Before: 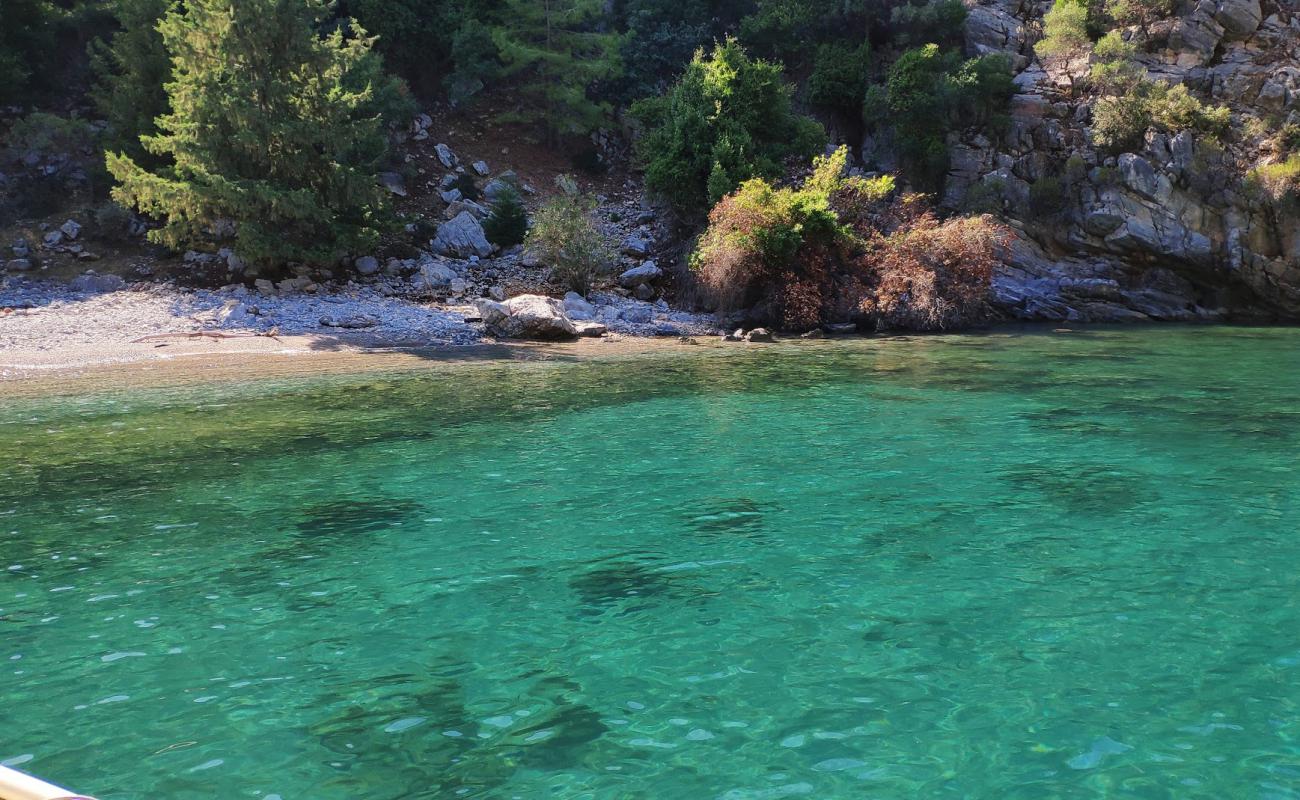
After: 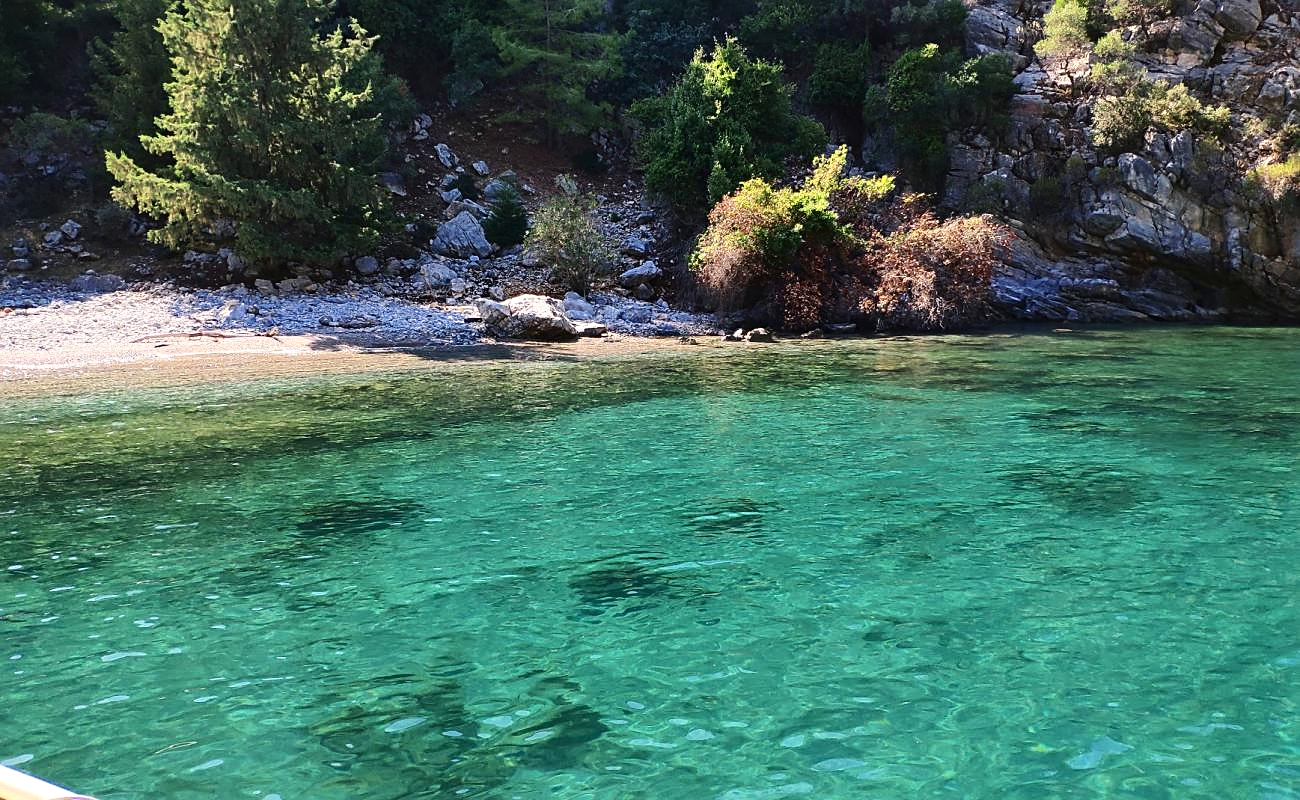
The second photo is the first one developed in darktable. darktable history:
sharpen: radius 1.925
exposure: exposure 0.296 EV, compensate highlight preservation false
tone curve: curves: ch0 [(0, 0) (0.003, 0.009) (0.011, 0.013) (0.025, 0.019) (0.044, 0.029) (0.069, 0.04) (0.1, 0.053) (0.136, 0.08) (0.177, 0.114) (0.224, 0.151) (0.277, 0.207) (0.335, 0.267) (0.399, 0.35) (0.468, 0.442) (0.543, 0.545) (0.623, 0.656) (0.709, 0.752) (0.801, 0.843) (0.898, 0.932) (1, 1)], color space Lab, independent channels
